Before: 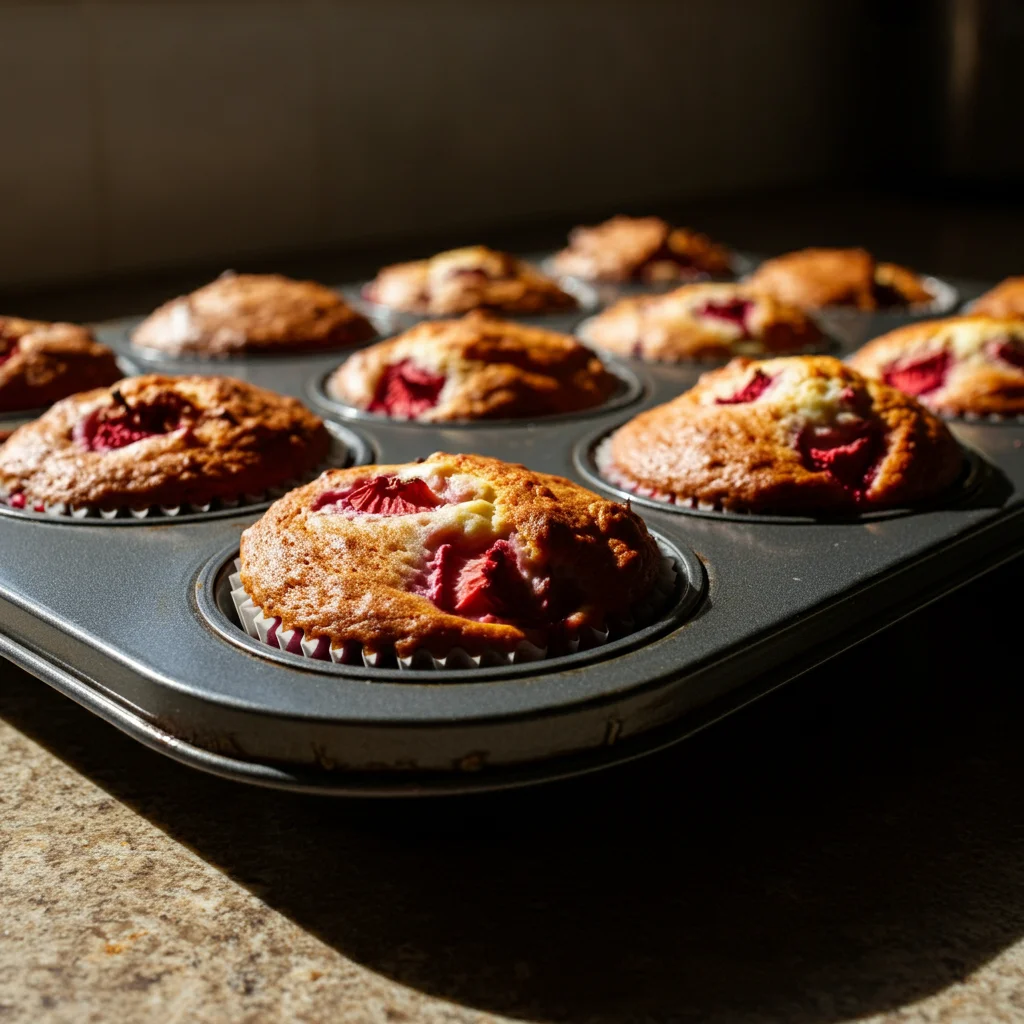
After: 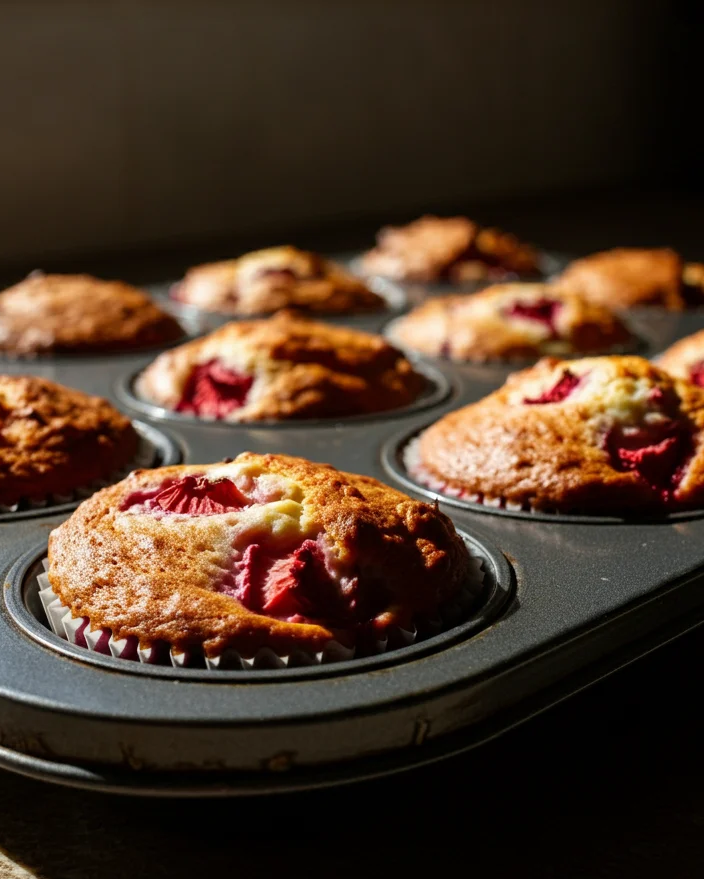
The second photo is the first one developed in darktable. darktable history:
crop: left 18.773%, right 12.382%, bottom 14.121%
